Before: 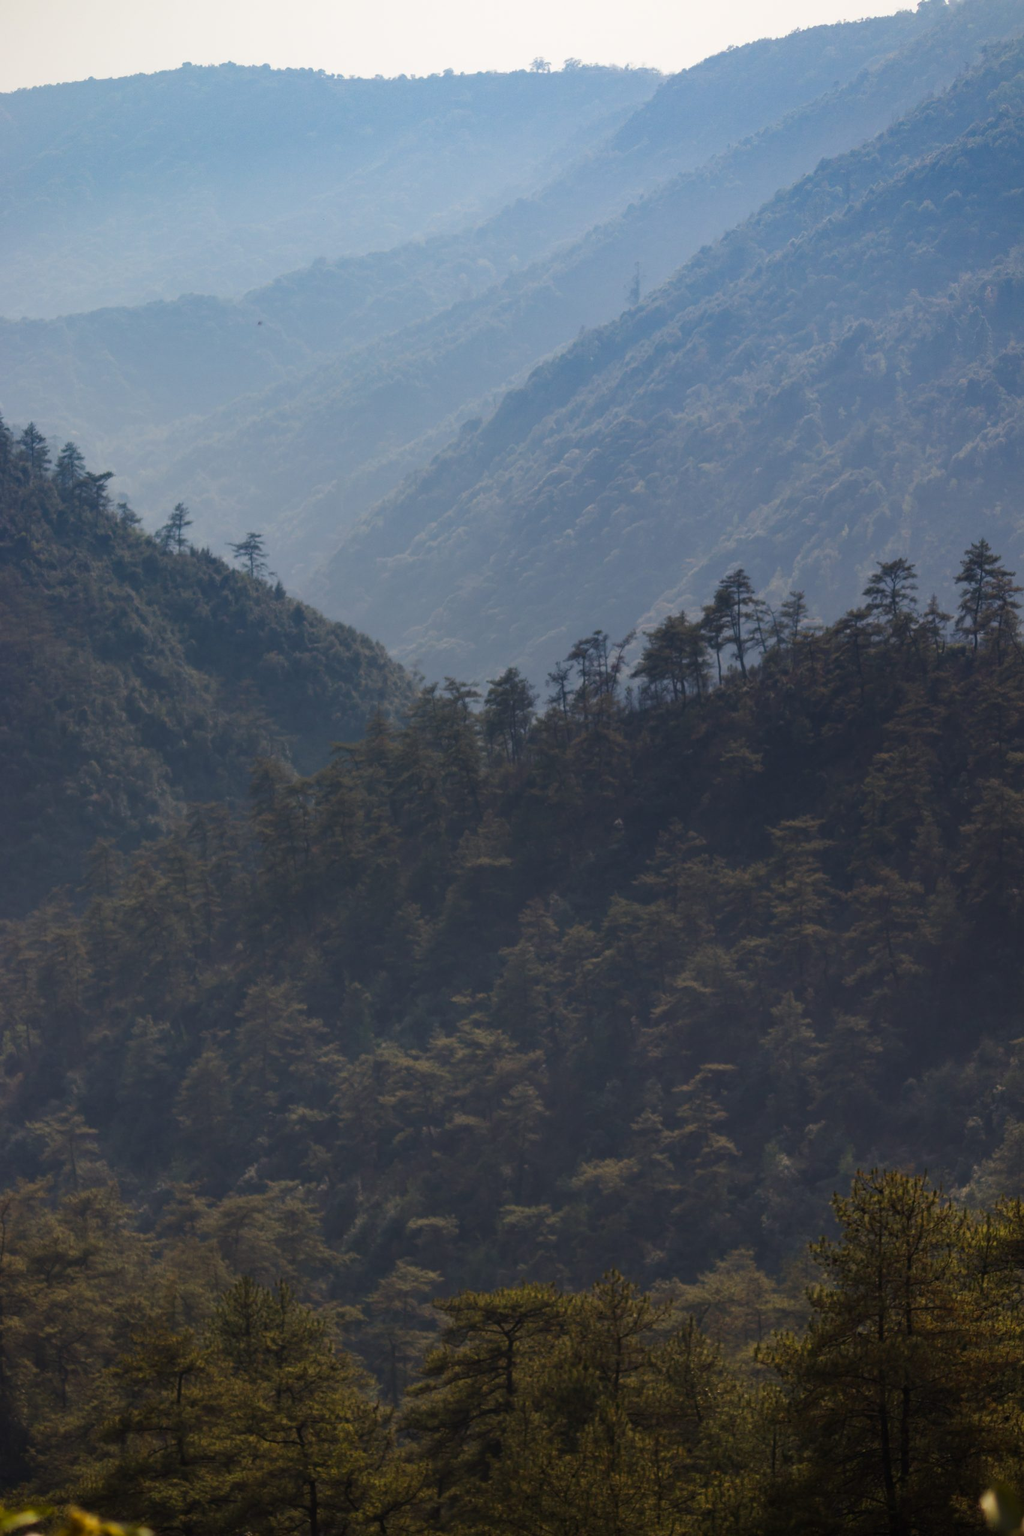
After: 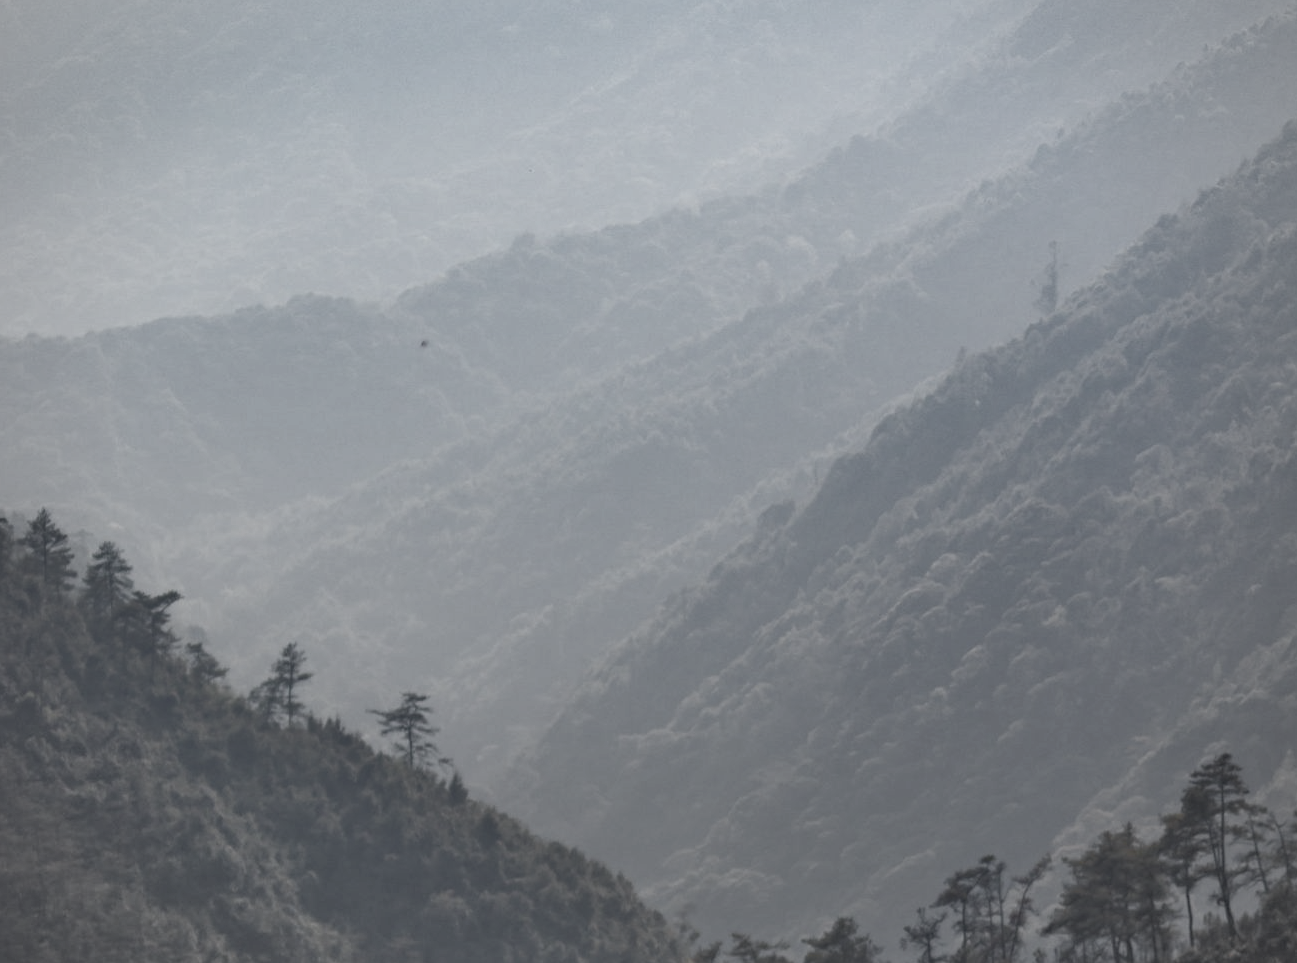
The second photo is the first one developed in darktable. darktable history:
crop: left 0.569%, top 7.635%, right 23.397%, bottom 54.714%
tone equalizer: -8 EV -0.492 EV, -7 EV -0.29 EV, -6 EV -0.121 EV, -5 EV 0.449 EV, -4 EV 0.982 EV, -3 EV 0.825 EV, -2 EV -0.006 EV, -1 EV 0.126 EV, +0 EV -0.032 EV
vignetting: brightness -0.17
haze removal: adaptive false
color zones: curves: ch0 [(0.004, 0.388) (0.125, 0.392) (0.25, 0.404) (0.375, 0.5) (0.5, 0.5) (0.625, 0.5) (0.75, 0.5) (0.875, 0.5)]; ch1 [(0, 0.5) (0.125, 0.5) (0.25, 0.5) (0.375, 0.124) (0.524, 0.124) (0.645, 0.128) (0.789, 0.132) (0.914, 0.096) (0.998, 0.068)]
